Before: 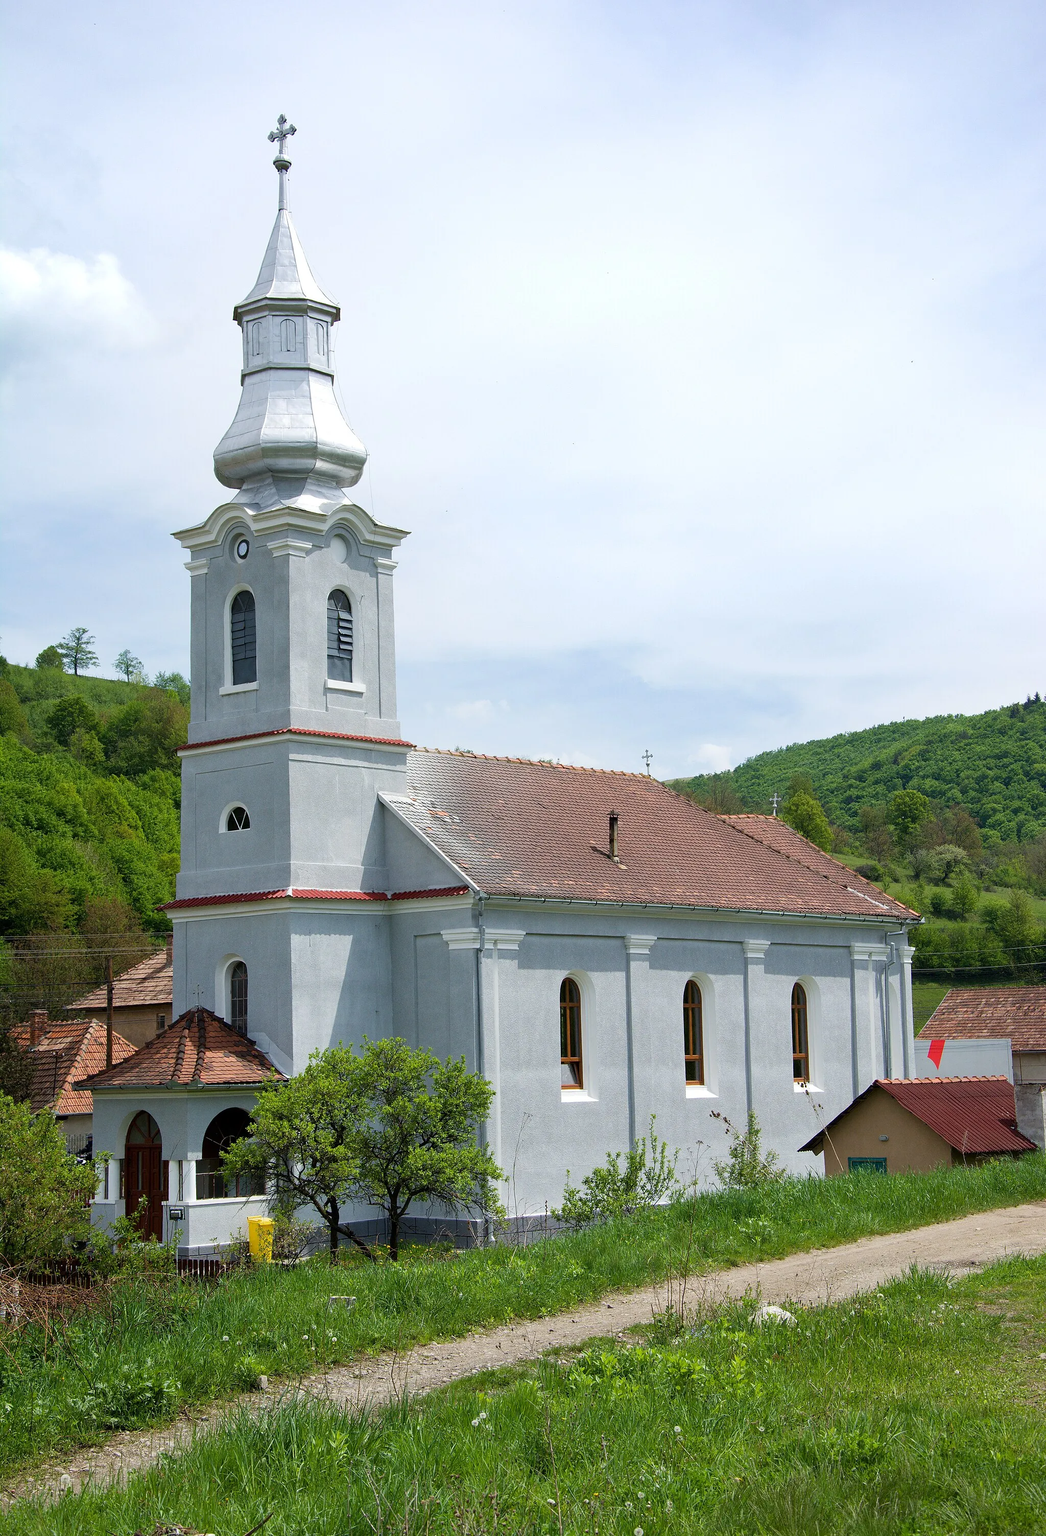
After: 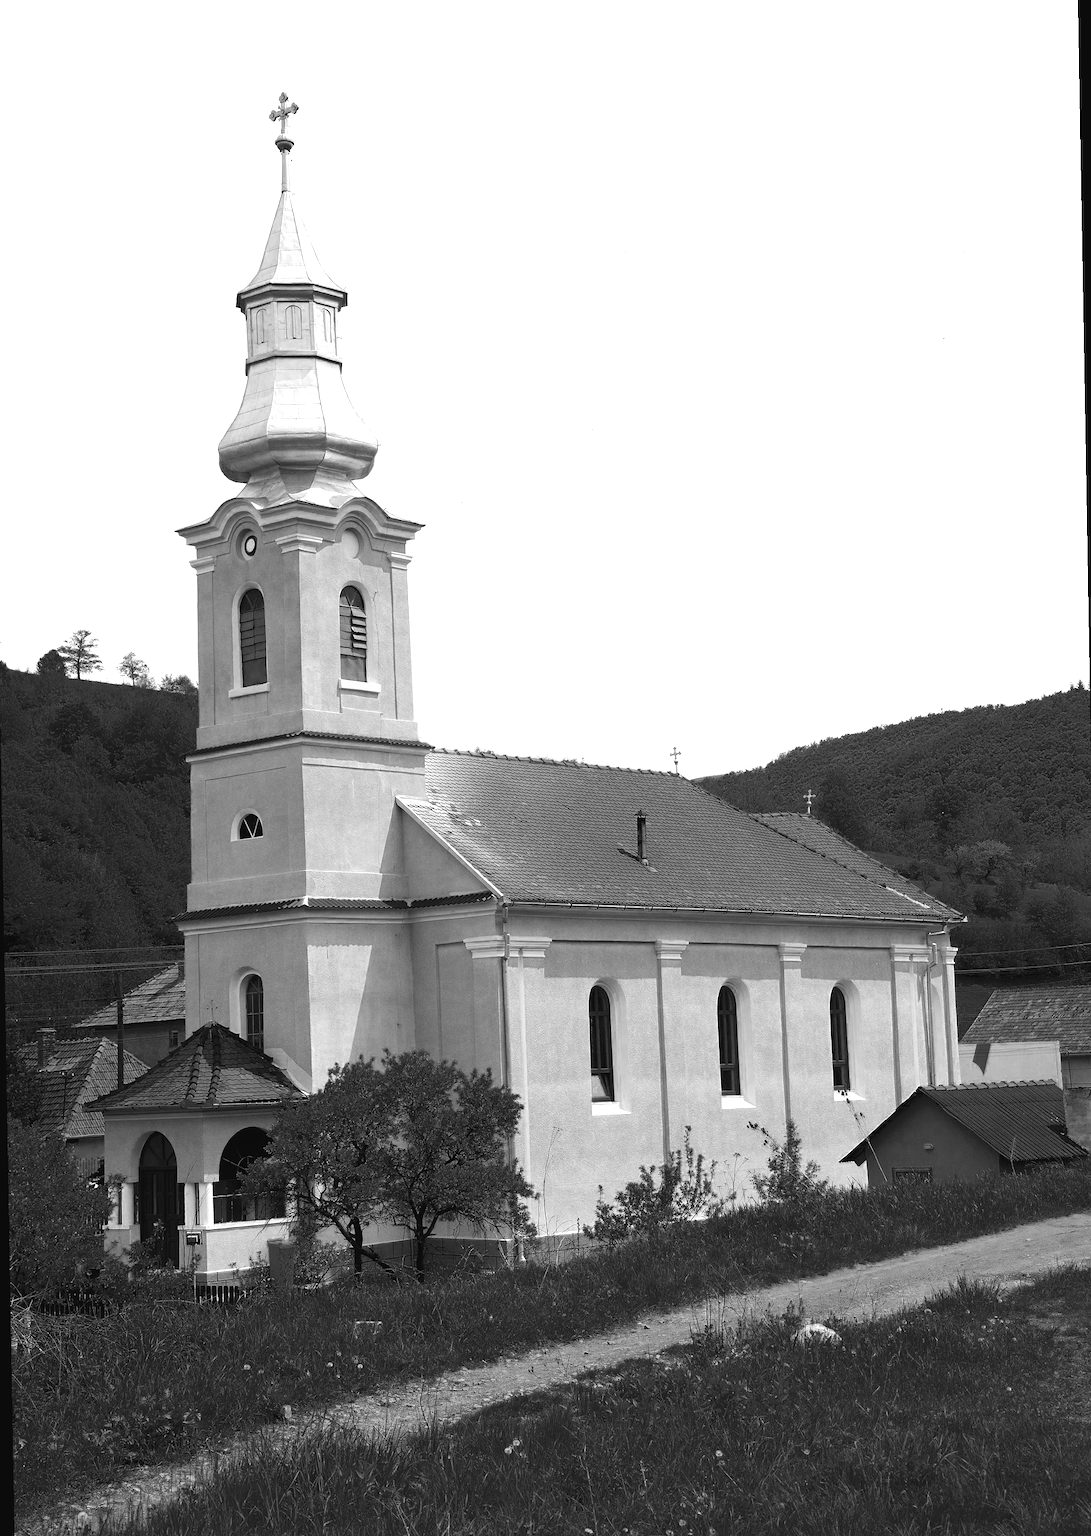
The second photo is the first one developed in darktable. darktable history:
rotate and perspective: rotation -1°, crop left 0.011, crop right 0.989, crop top 0.025, crop bottom 0.975
color zones: curves: ch0 [(0.287, 0.048) (0.493, 0.484) (0.737, 0.816)]; ch1 [(0, 0) (0.143, 0) (0.286, 0) (0.429, 0) (0.571, 0) (0.714, 0) (0.857, 0)]
color balance: lift [1, 1.011, 0.999, 0.989], gamma [1.109, 1.045, 1.039, 0.955], gain [0.917, 0.936, 0.952, 1.064], contrast 2.32%, contrast fulcrum 19%, output saturation 101%
